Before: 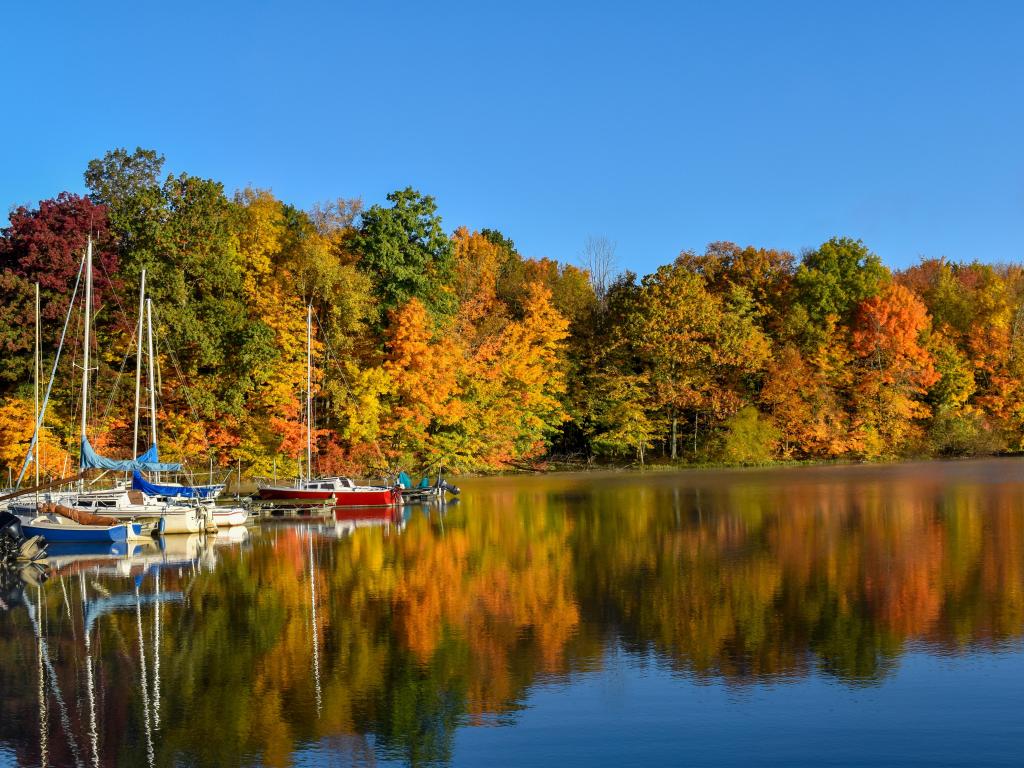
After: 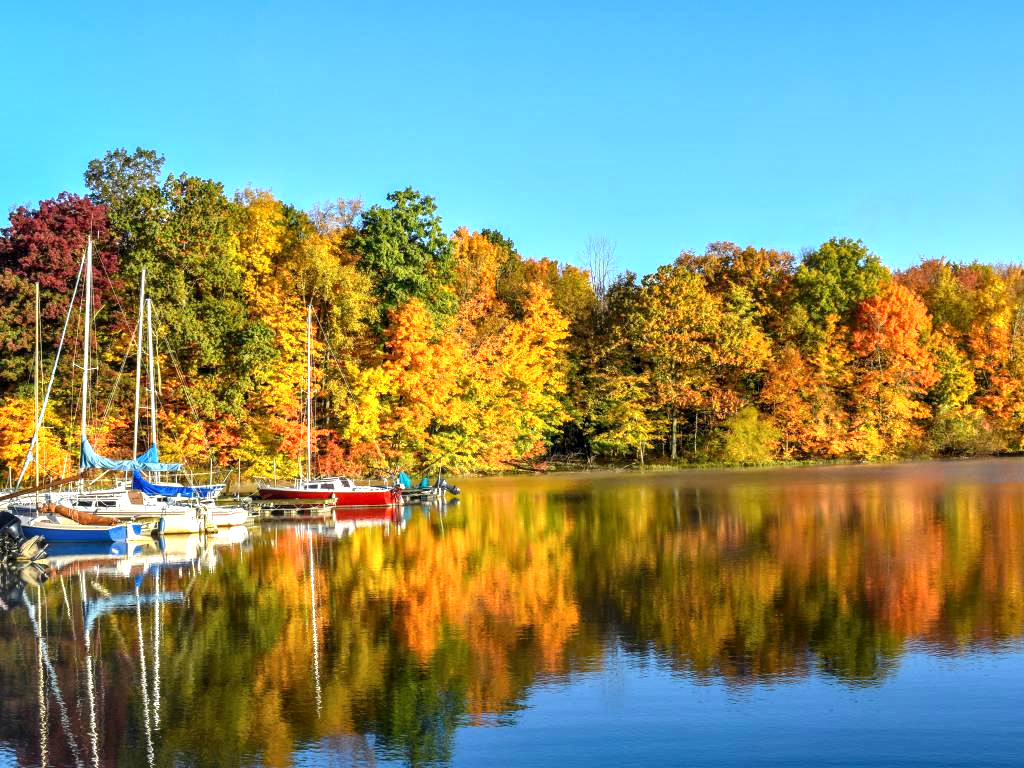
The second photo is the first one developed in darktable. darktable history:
exposure: black level correction 0, exposure 1 EV, compensate exposure bias true, compensate highlight preservation false
local contrast: on, module defaults
